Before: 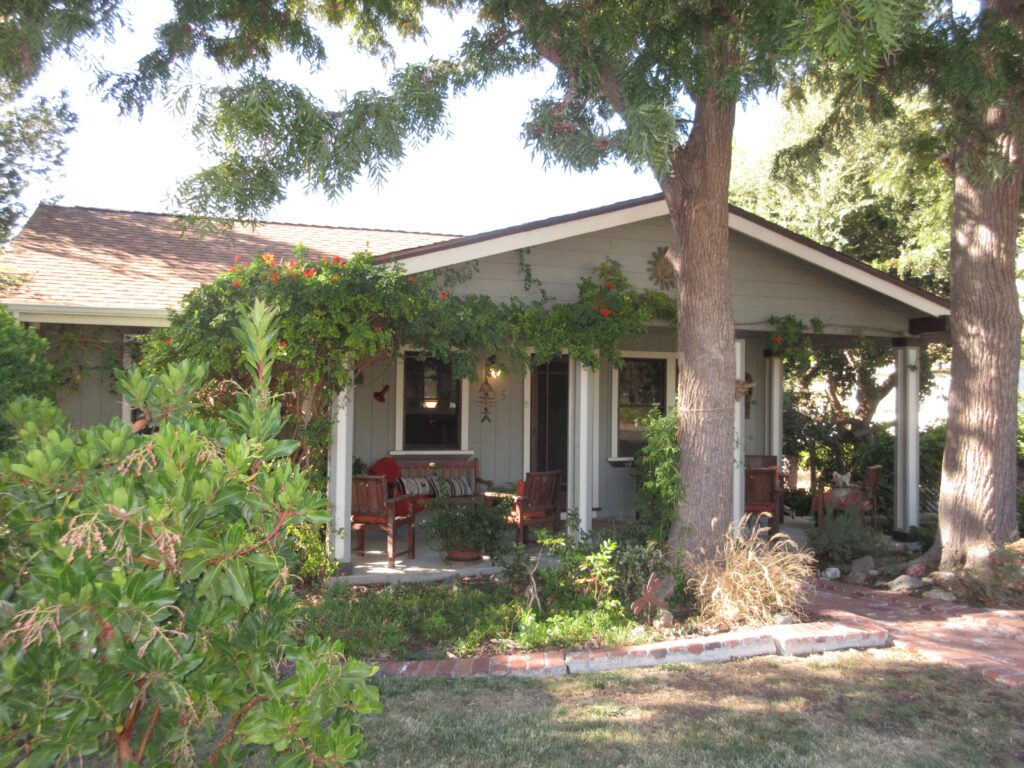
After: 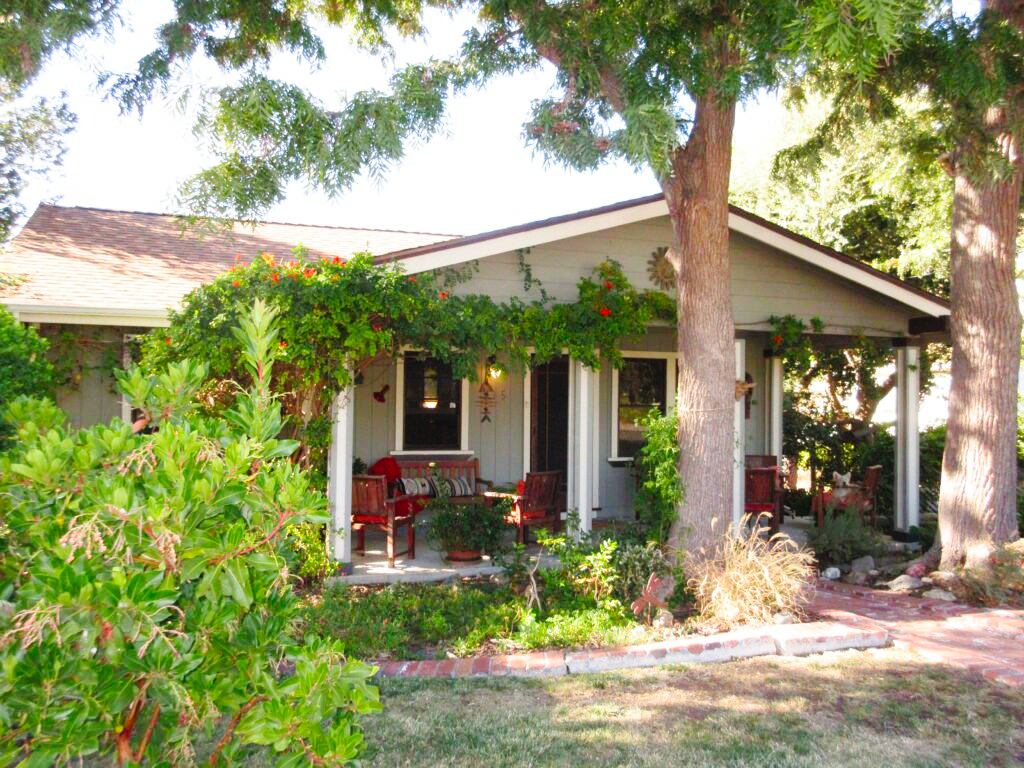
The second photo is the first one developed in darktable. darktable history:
color correction: saturation 1.32
base curve: curves: ch0 [(0, 0) (0.036, 0.025) (0.121, 0.166) (0.206, 0.329) (0.605, 0.79) (1, 1)], preserve colors none
